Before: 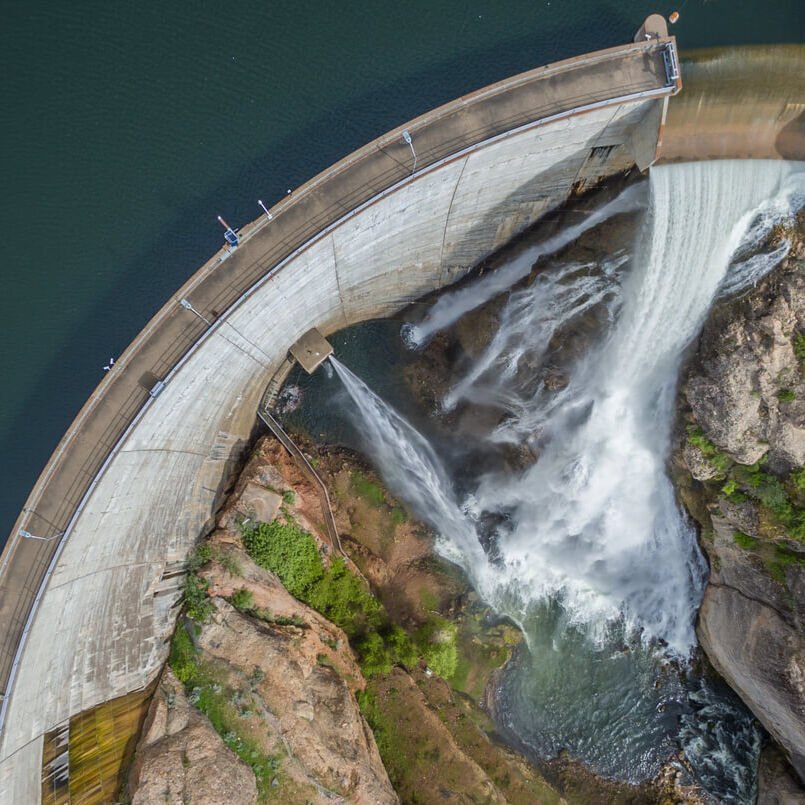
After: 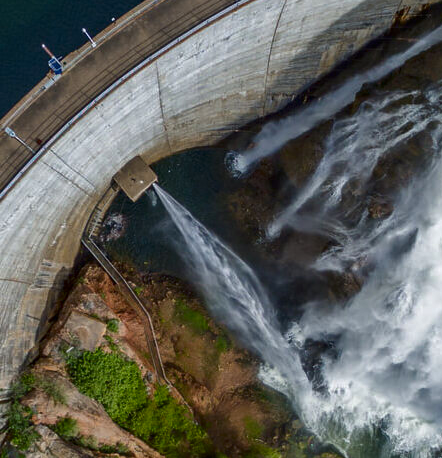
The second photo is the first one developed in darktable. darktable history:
crop and rotate: left 21.983%, top 21.486%, right 23.072%, bottom 21.586%
haze removal: strength 0.123, distance 0.256, compatibility mode true, adaptive false
contrast brightness saturation: brightness -0.21, saturation 0.081
